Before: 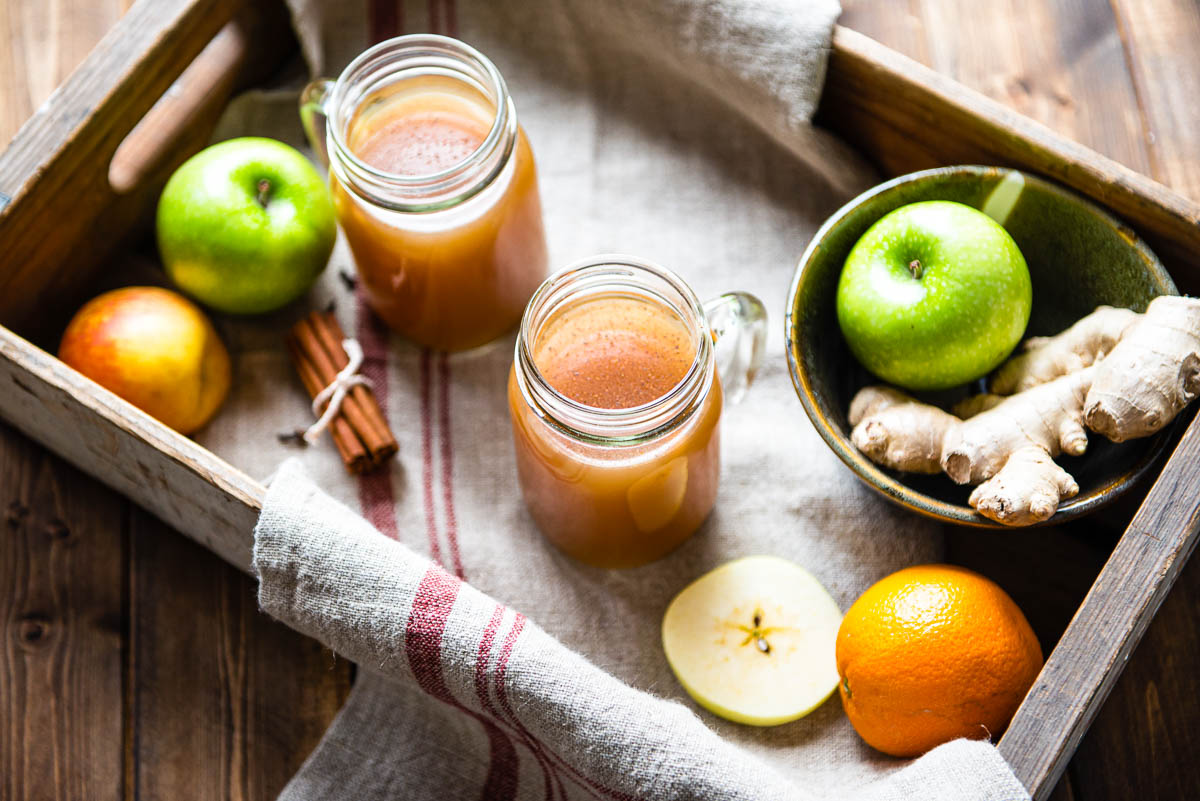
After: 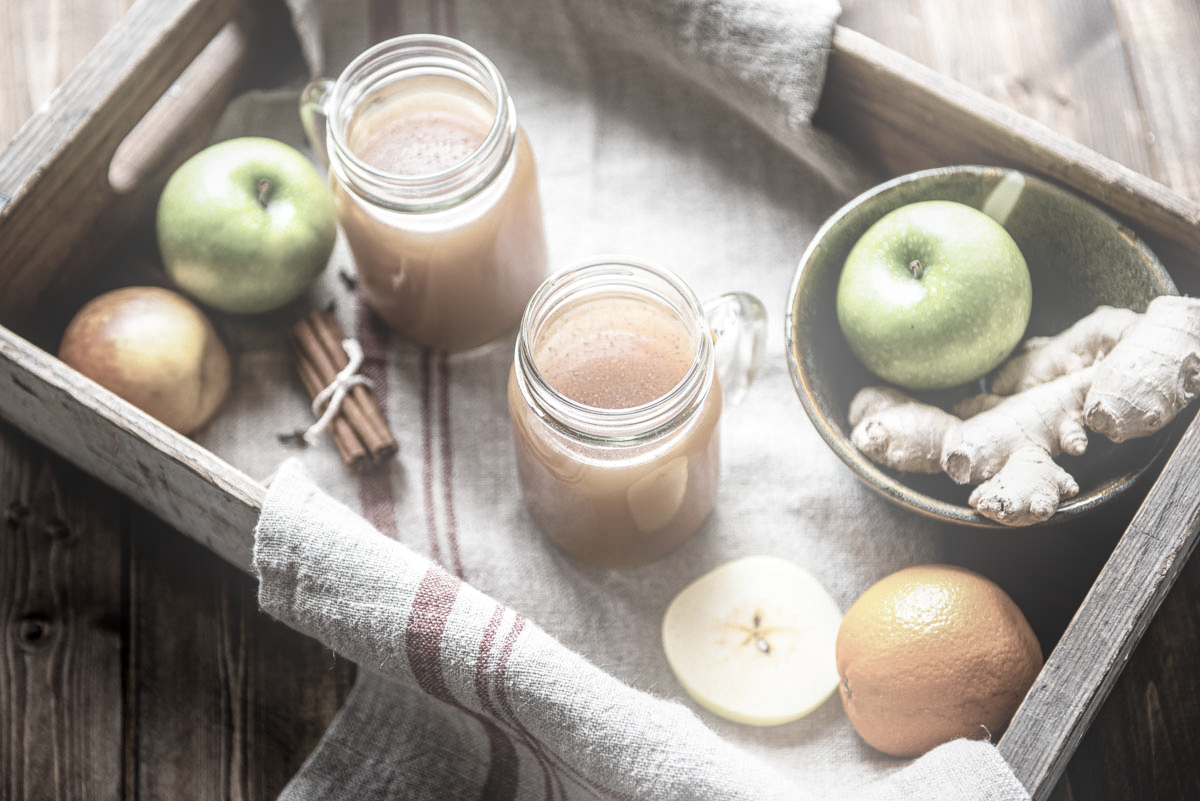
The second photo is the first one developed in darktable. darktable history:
local contrast: on, module defaults
contrast brightness saturation: brightness -0.09
color zones: curves: ch1 [(0, 0.153) (0.143, 0.15) (0.286, 0.151) (0.429, 0.152) (0.571, 0.152) (0.714, 0.151) (0.857, 0.151) (1, 0.153)]
bloom: on, module defaults
